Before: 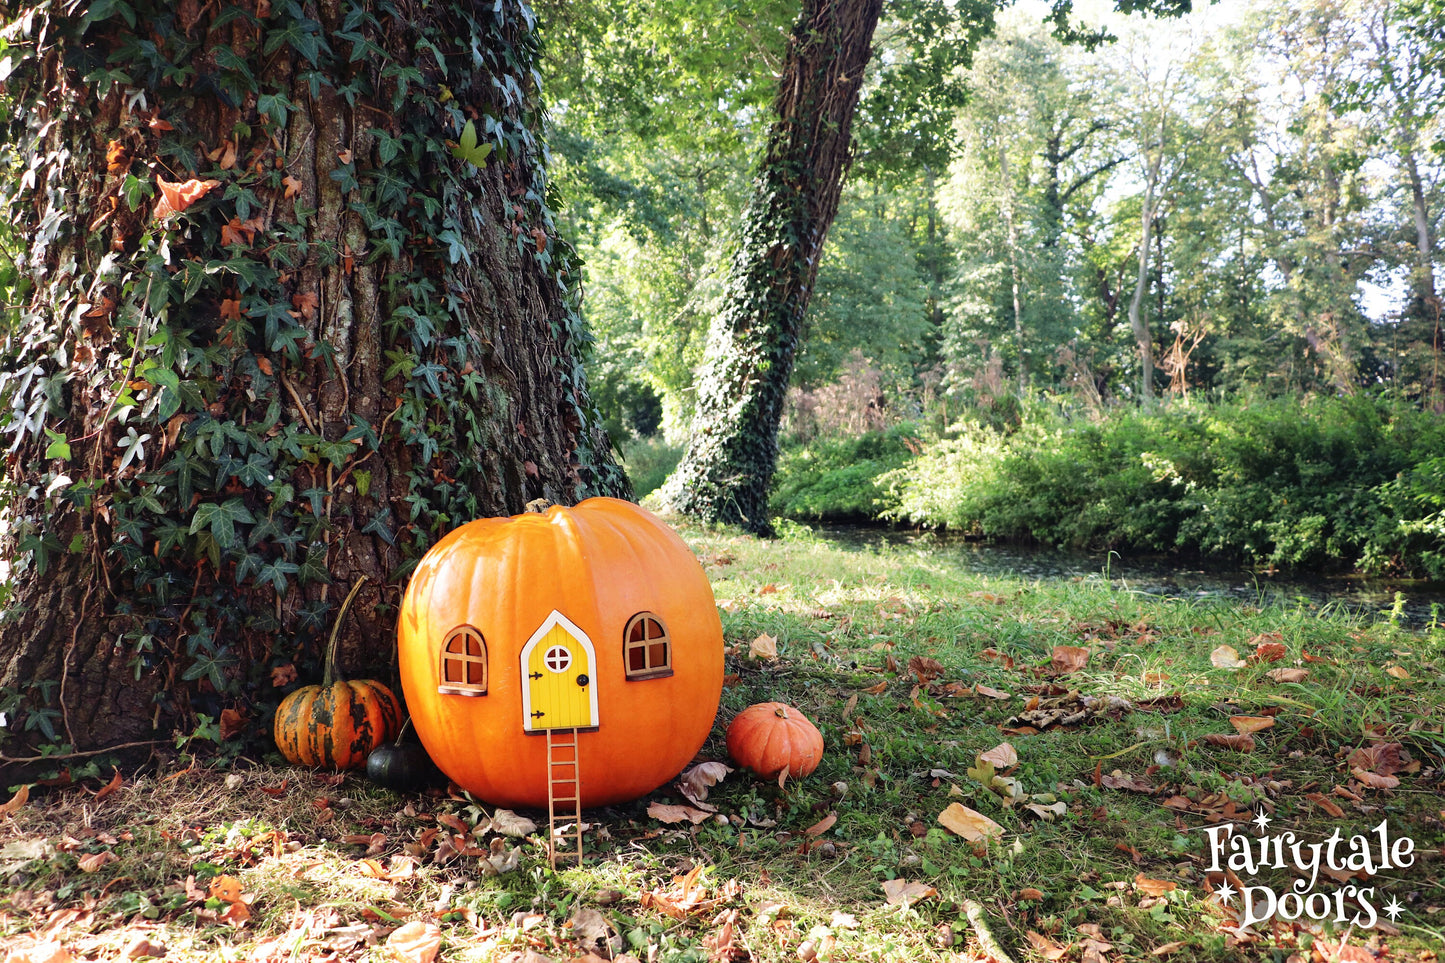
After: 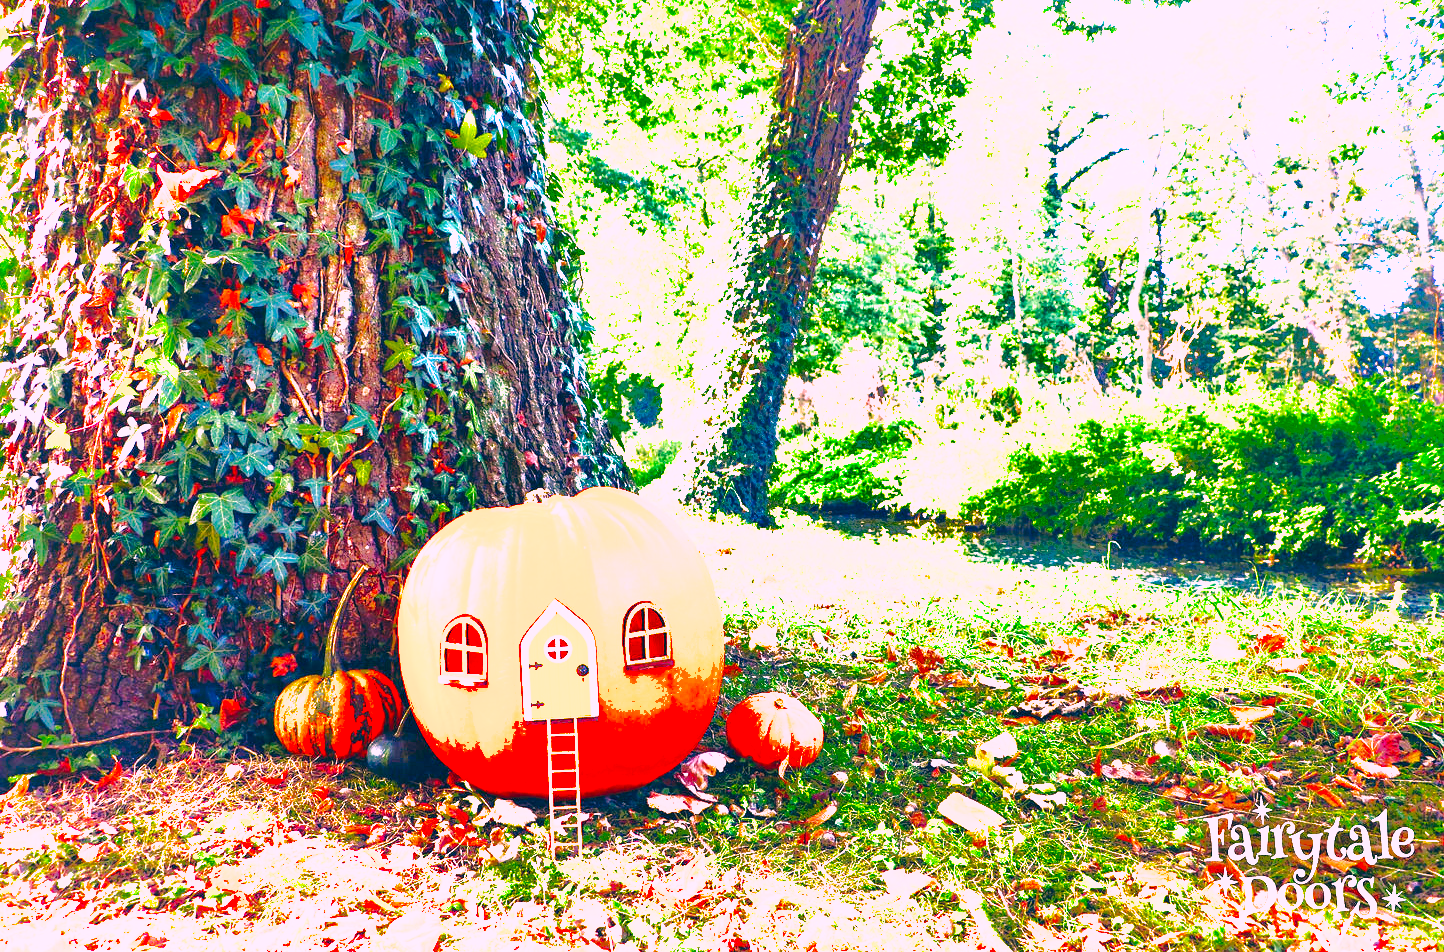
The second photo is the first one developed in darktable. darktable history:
crop: top 1.049%, right 0.001%
color balance rgb: perceptual saturation grading › global saturation 30%, global vibrance 20%
tone equalizer: -8 EV -0.001 EV, -7 EV 0.001 EV, -6 EV -0.002 EV, -5 EV -0.003 EV, -4 EV -0.062 EV, -3 EV -0.222 EV, -2 EV -0.267 EV, -1 EV 0.105 EV, +0 EV 0.303 EV
base curve: curves: ch0 [(0, 0) (0.032, 0.025) (0.121, 0.166) (0.206, 0.329) (0.605, 0.79) (1, 1)], preserve colors none
color correction: highlights a* 17.03, highlights b* 0.205, shadows a* -15.38, shadows b* -14.56, saturation 1.5
shadows and highlights: shadows 38.43, highlights -74.54
exposure: black level correction 0, exposure 1.975 EV, compensate exposure bias true, compensate highlight preservation false
